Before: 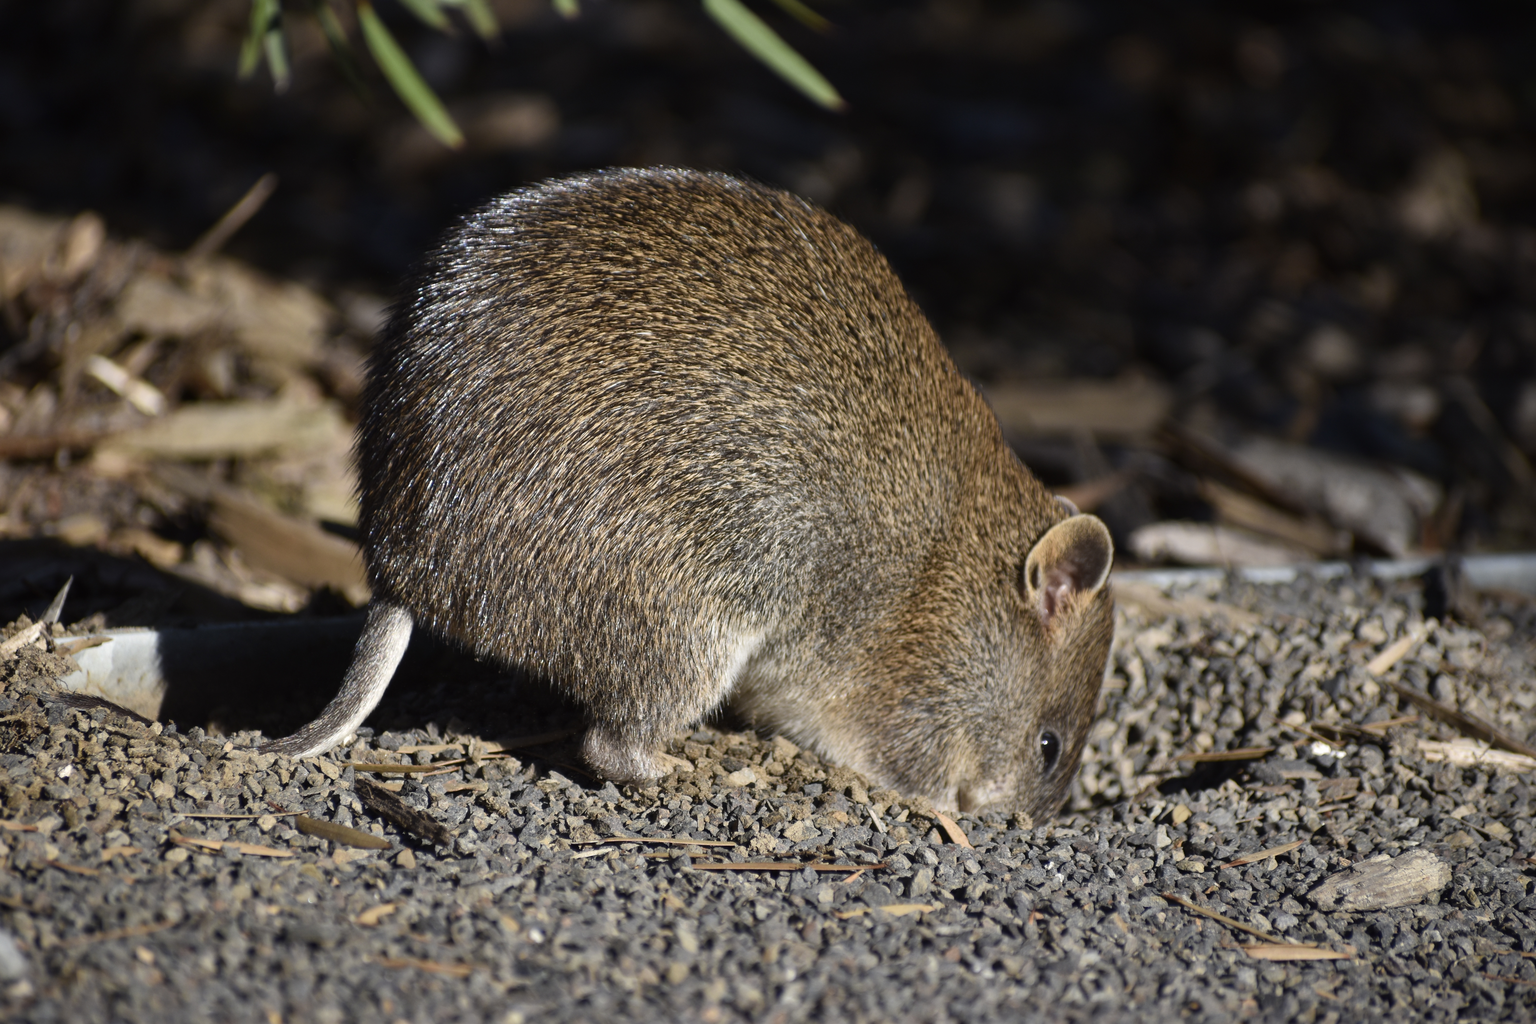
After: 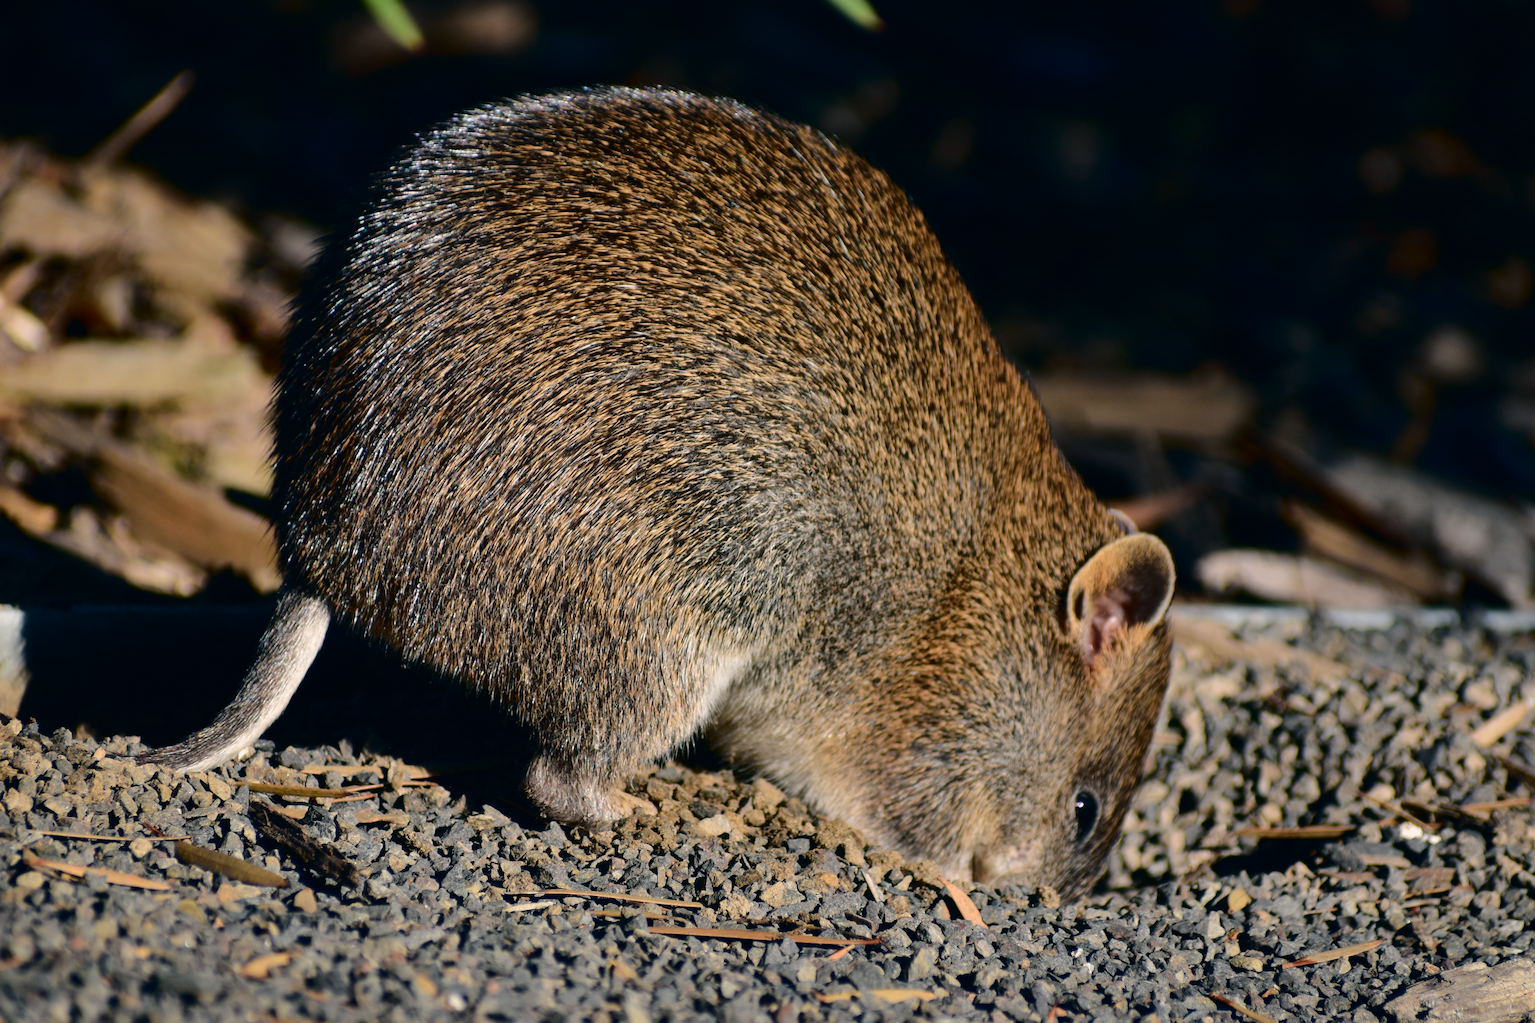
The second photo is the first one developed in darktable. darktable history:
tone curve: curves: ch0 [(0, 0) (0.181, 0.087) (0.498, 0.485) (0.78, 0.742) (0.993, 0.954)]; ch1 [(0, 0) (0.311, 0.149) (0.395, 0.349) (0.488, 0.477) (0.612, 0.641) (1, 1)]; ch2 [(0, 0) (0.5, 0.5) (0.638, 0.667) (1, 1)], color space Lab, independent channels, preserve colors none
color correction: highlights a* 5.38, highlights b* 5.3, shadows a* -4.26, shadows b* -5.11
crop and rotate: angle -3.27°, left 5.211%, top 5.211%, right 4.607%, bottom 4.607%
